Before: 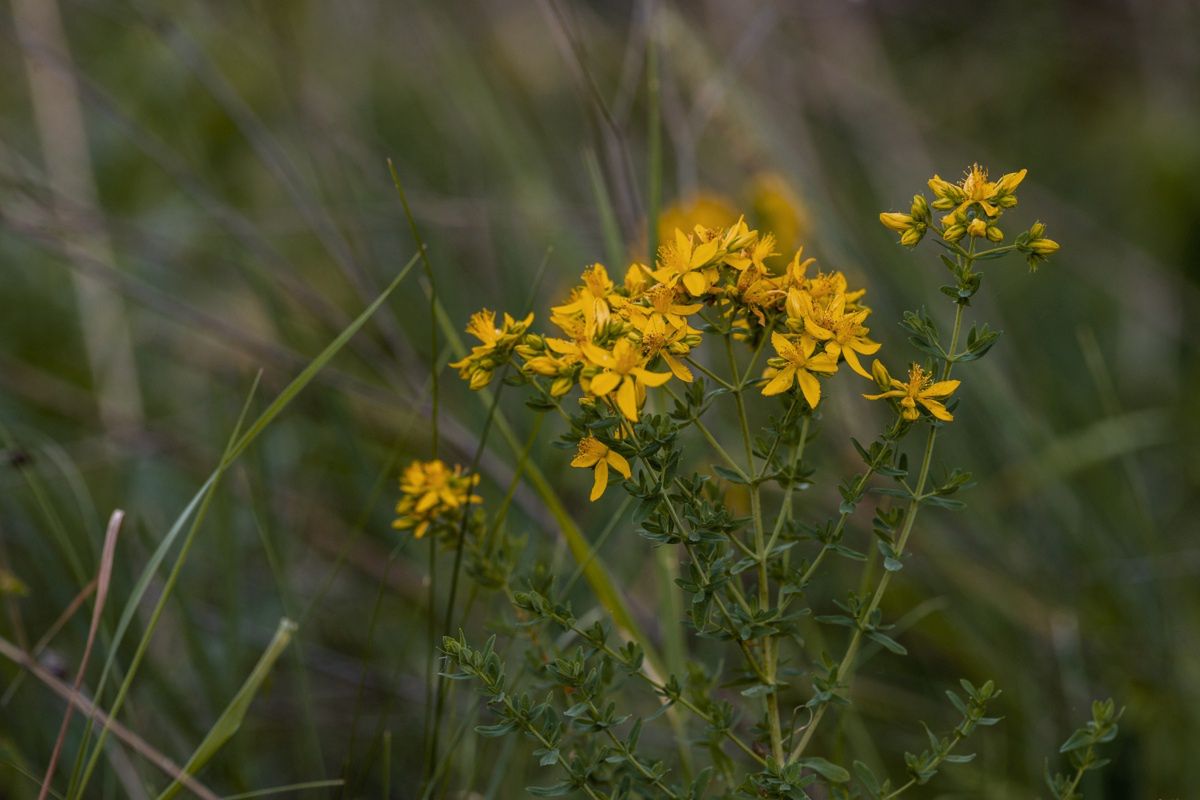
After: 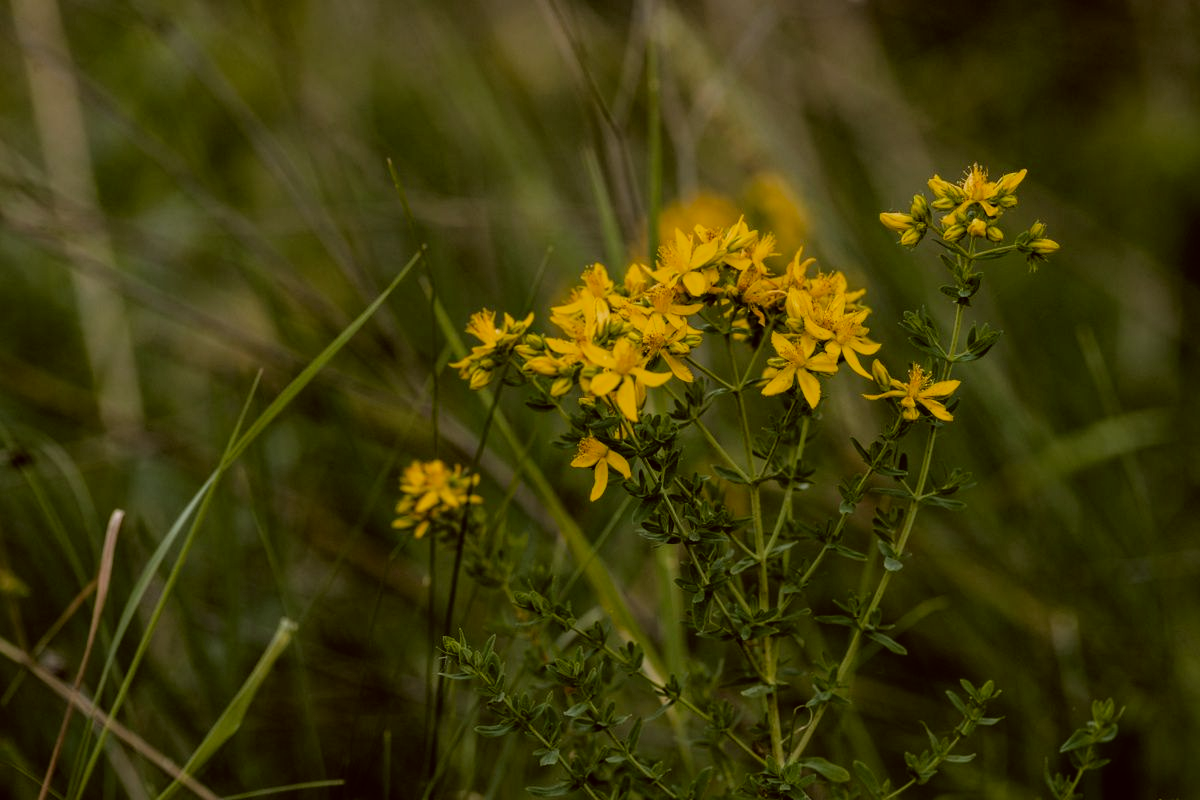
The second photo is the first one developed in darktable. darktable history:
color correction: highlights a* -1.57, highlights b* 10.14, shadows a* 0.202, shadows b* 18.63
filmic rgb: black relative exposure -7.72 EV, white relative exposure 4.4 EV, hardness 3.75, latitude 49.88%, contrast 1.101
